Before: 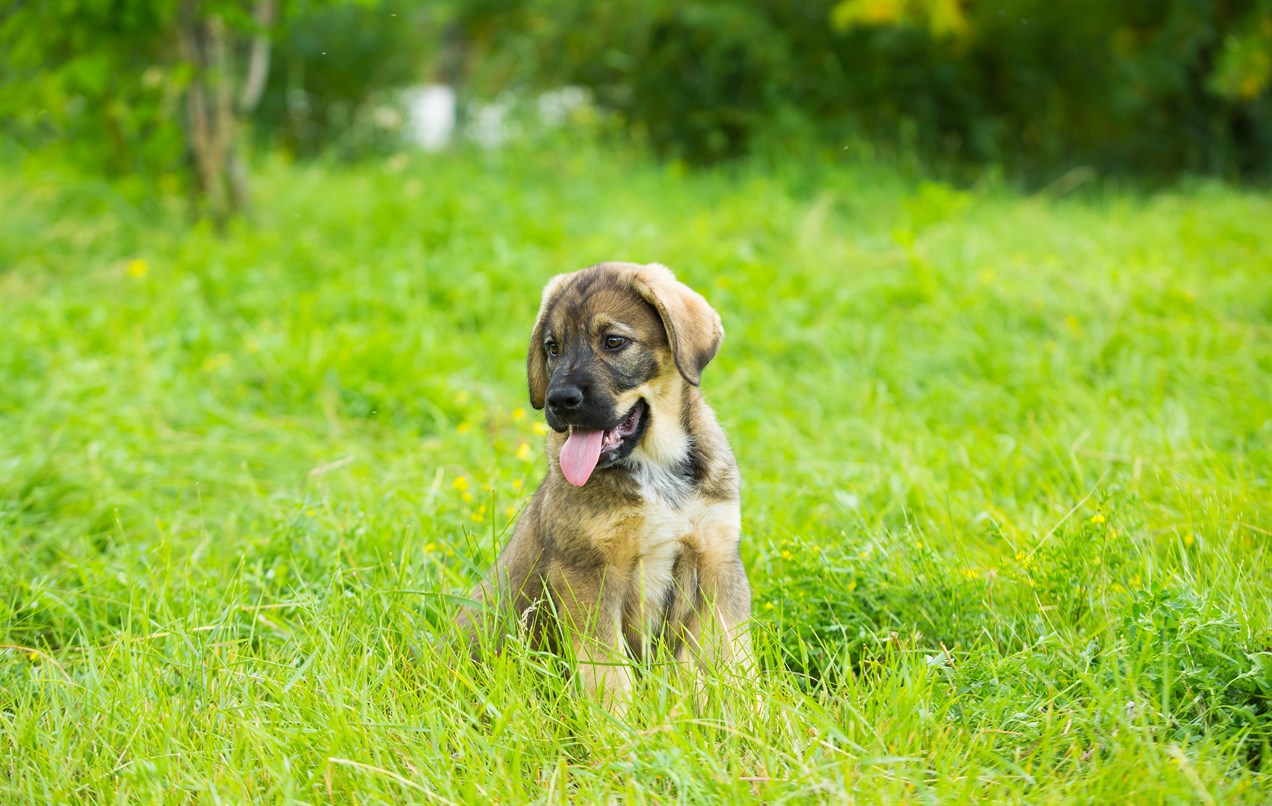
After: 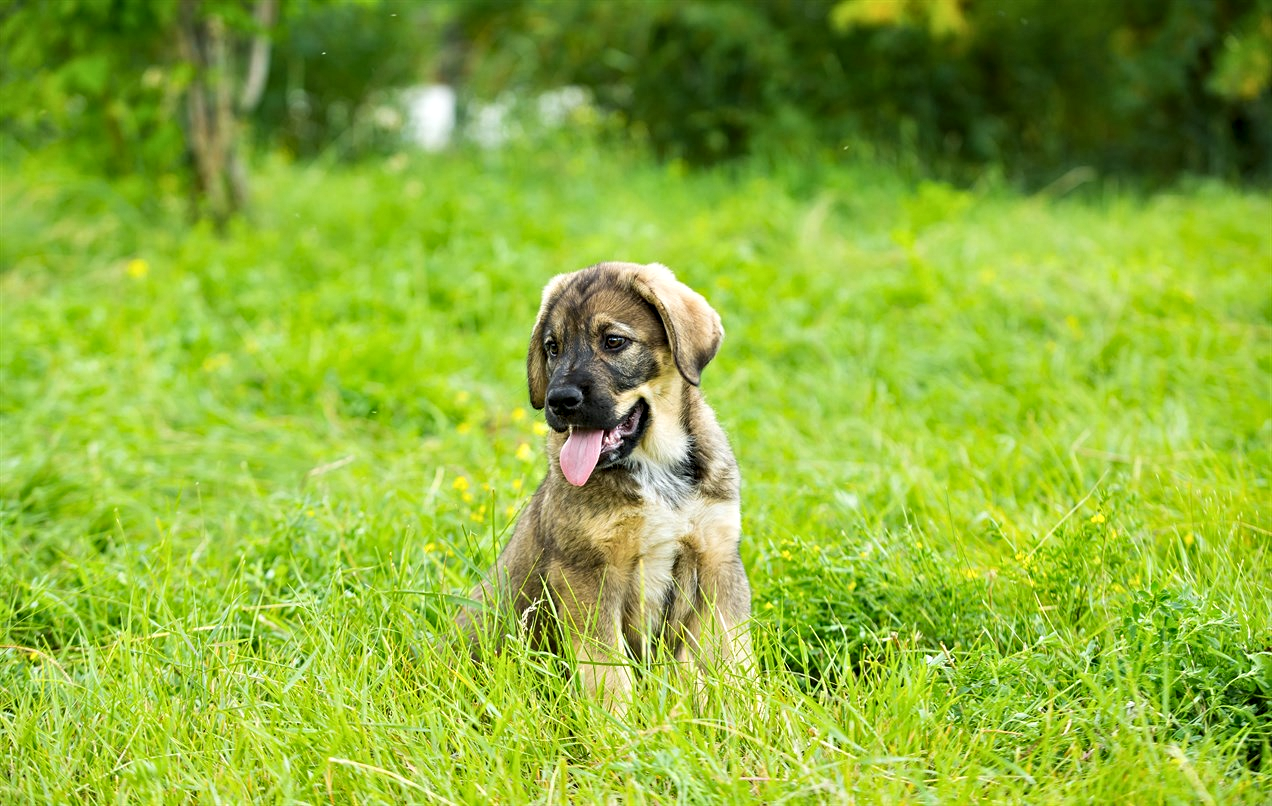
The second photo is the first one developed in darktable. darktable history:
contrast equalizer: y [[0.51, 0.537, 0.559, 0.574, 0.599, 0.618], [0.5 ×6], [0.5 ×6], [0 ×6], [0 ×6]] | blend: blend mode difference, opacity 100%; mask: uniform (no mask)
